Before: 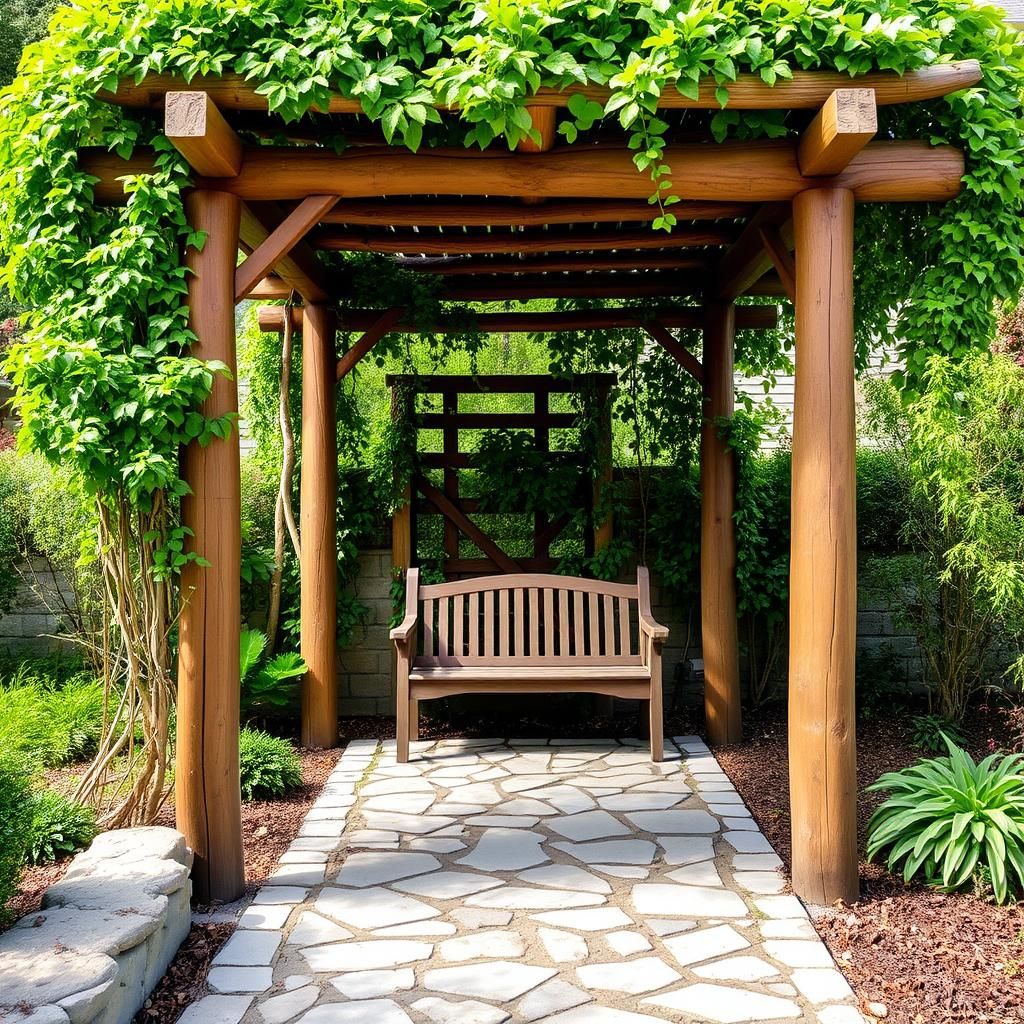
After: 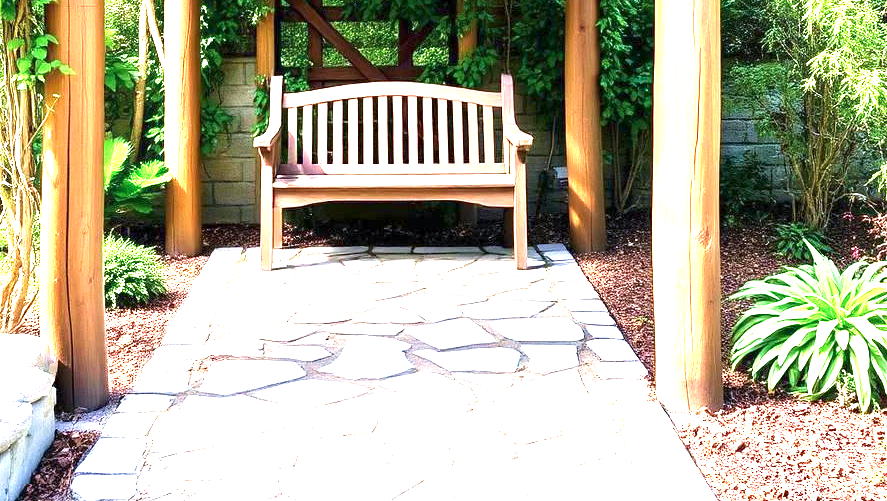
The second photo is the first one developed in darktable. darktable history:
velvia: on, module defaults
exposure: exposure 2.207 EV, compensate highlight preservation false
color calibration: illuminant as shot in camera, x 0.358, y 0.373, temperature 4628.91 K
crop and rotate: left 13.306%, top 48.129%, bottom 2.928%
